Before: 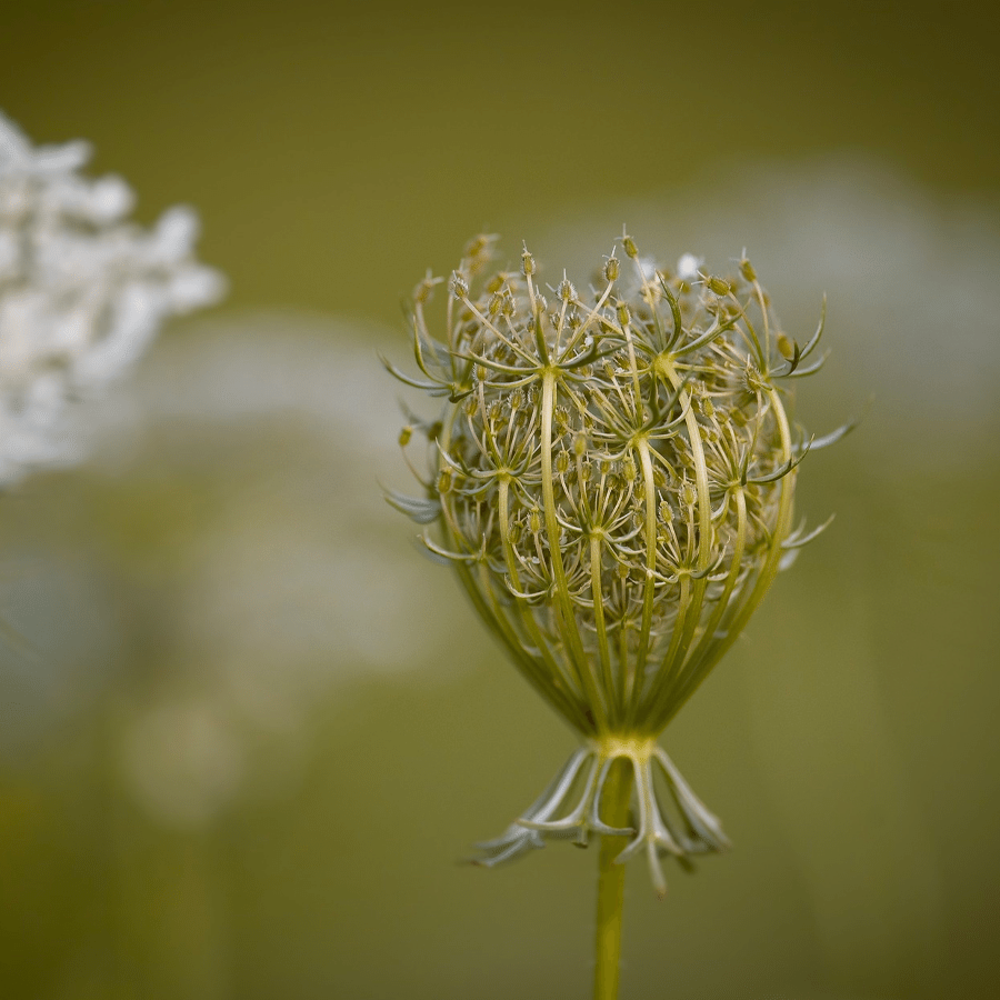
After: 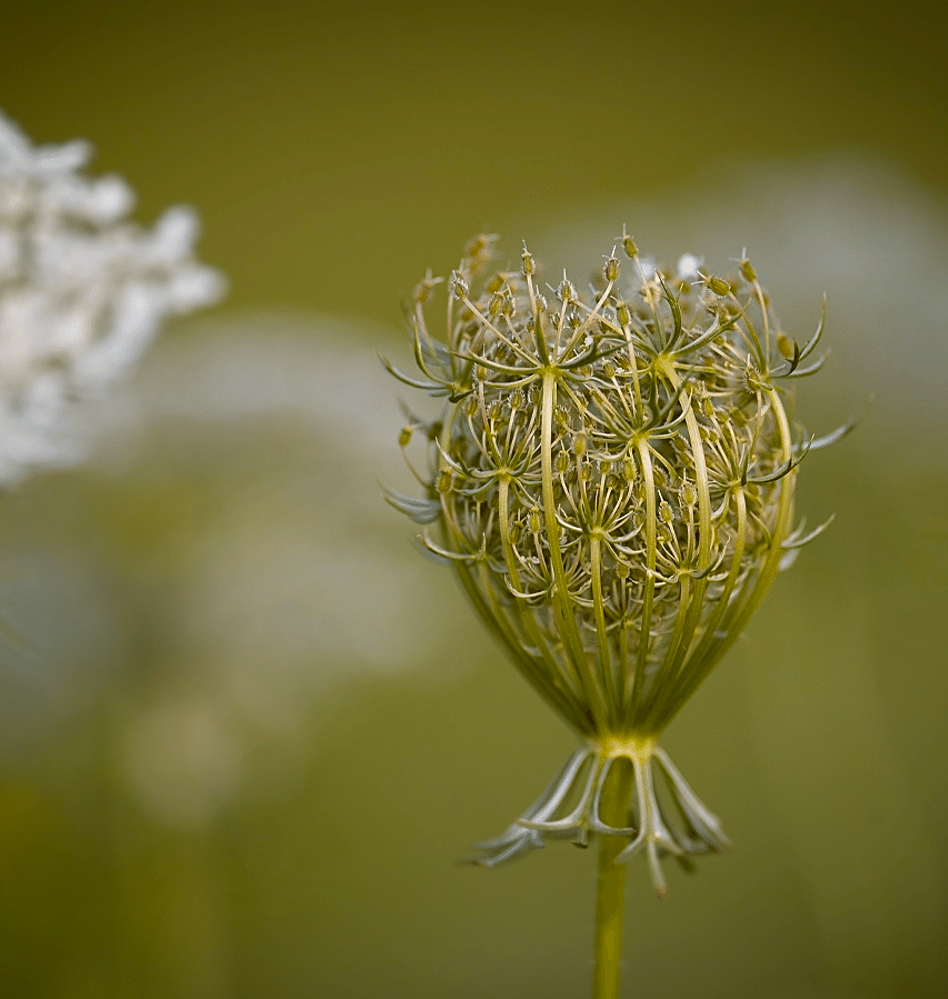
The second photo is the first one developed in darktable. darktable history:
contrast brightness saturation: saturation 0.13
sharpen: on, module defaults
crop and rotate: right 5.167%
levels: levels [0.026, 0.507, 0.987]
